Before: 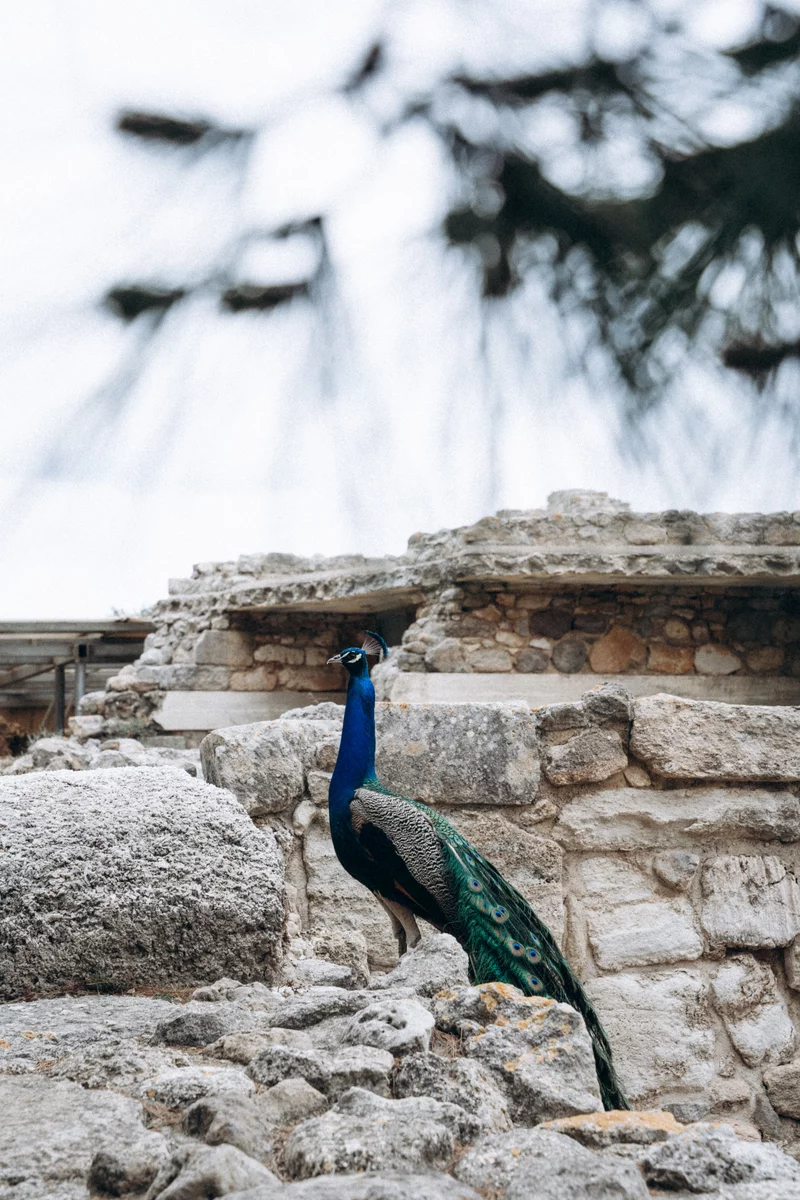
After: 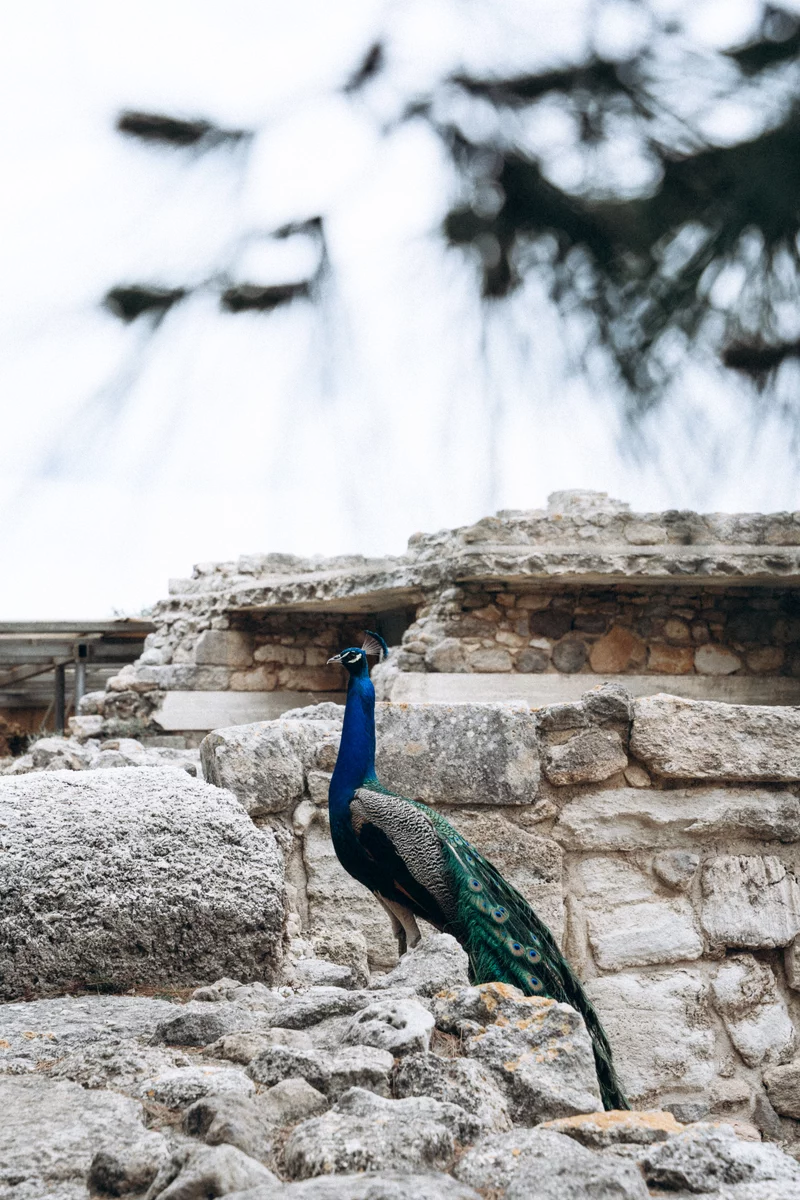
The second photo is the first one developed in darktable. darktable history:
shadows and highlights: shadows 1.03, highlights 39.88
